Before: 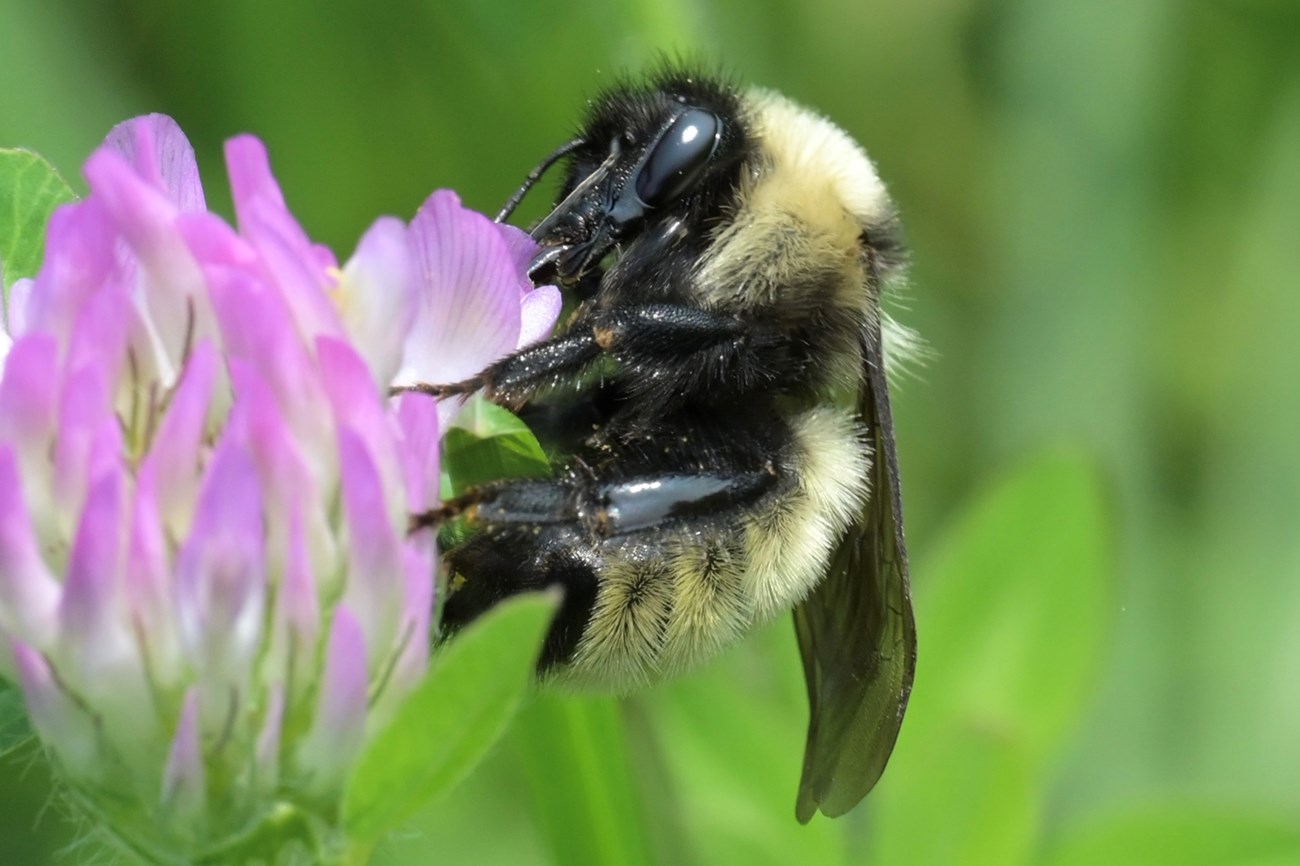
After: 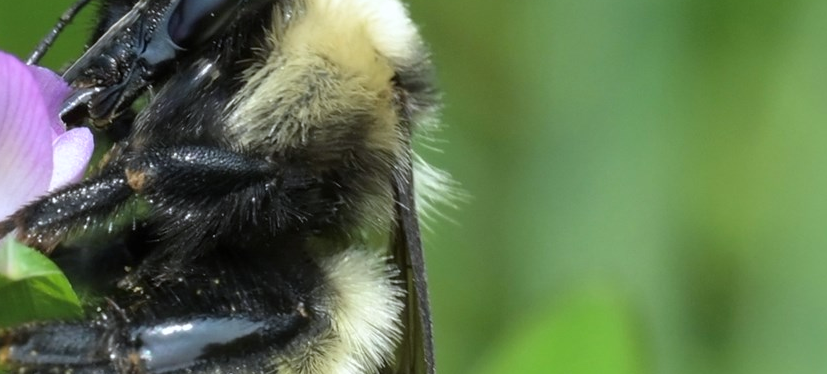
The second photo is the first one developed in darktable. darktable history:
crop: left 36.005%, top 18.293%, right 0.31%, bottom 38.444%
white balance: red 0.974, blue 1.044
